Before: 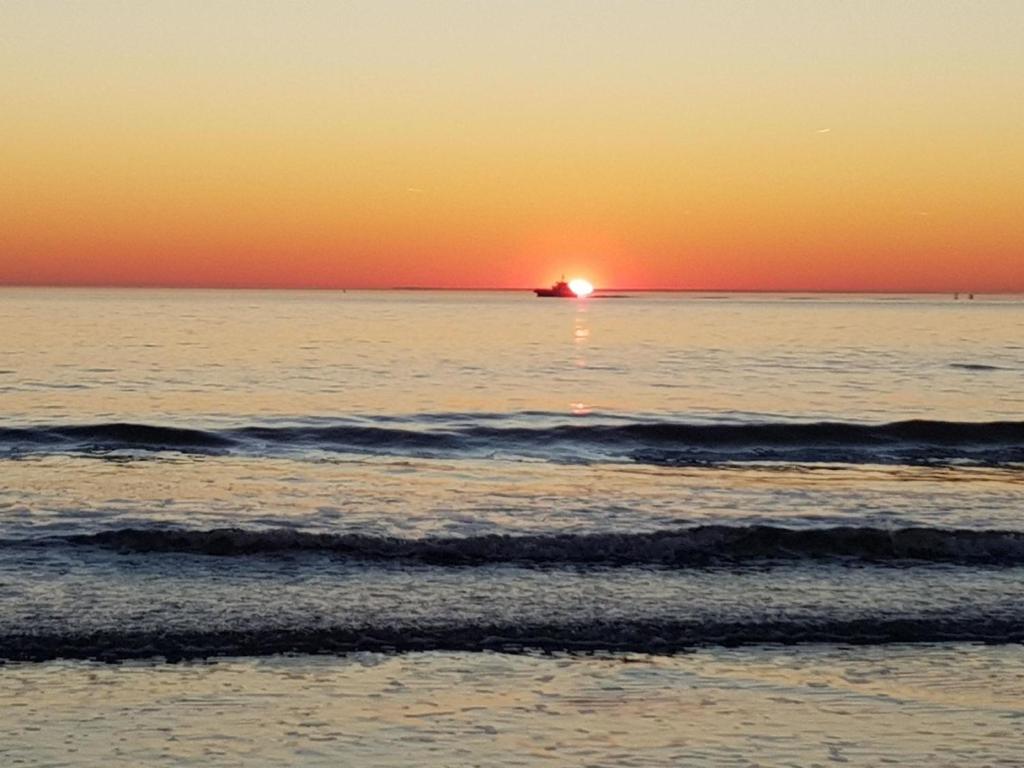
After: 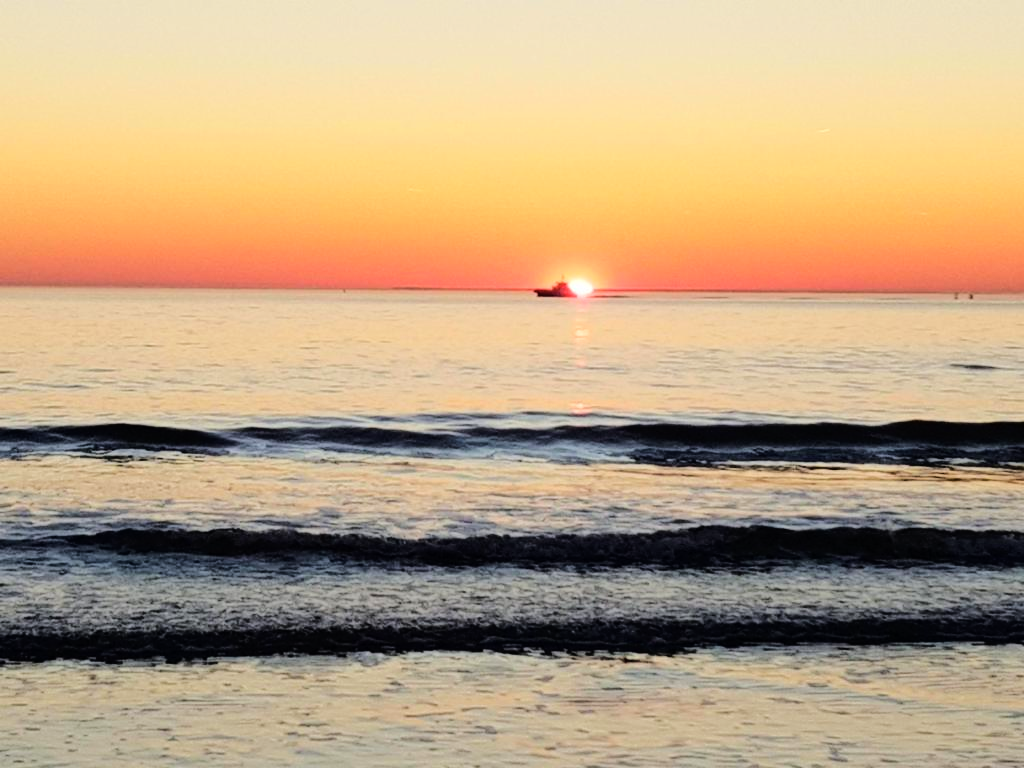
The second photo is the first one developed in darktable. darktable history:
tone curve: curves: ch0 [(0, 0) (0.003, 0.001) (0.011, 0.006) (0.025, 0.012) (0.044, 0.018) (0.069, 0.025) (0.1, 0.045) (0.136, 0.074) (0.177, 0.124) (0.224, 0.196) (0.277, 0.289) (0.335, 0.396) (0.399, 0.495) (0.468, 0.585) (0.543, 0.663) (0.623, 0.728) (0.709, 0.808) (0.801, 0.87) (0.898, 0.932) (1, 1)]
